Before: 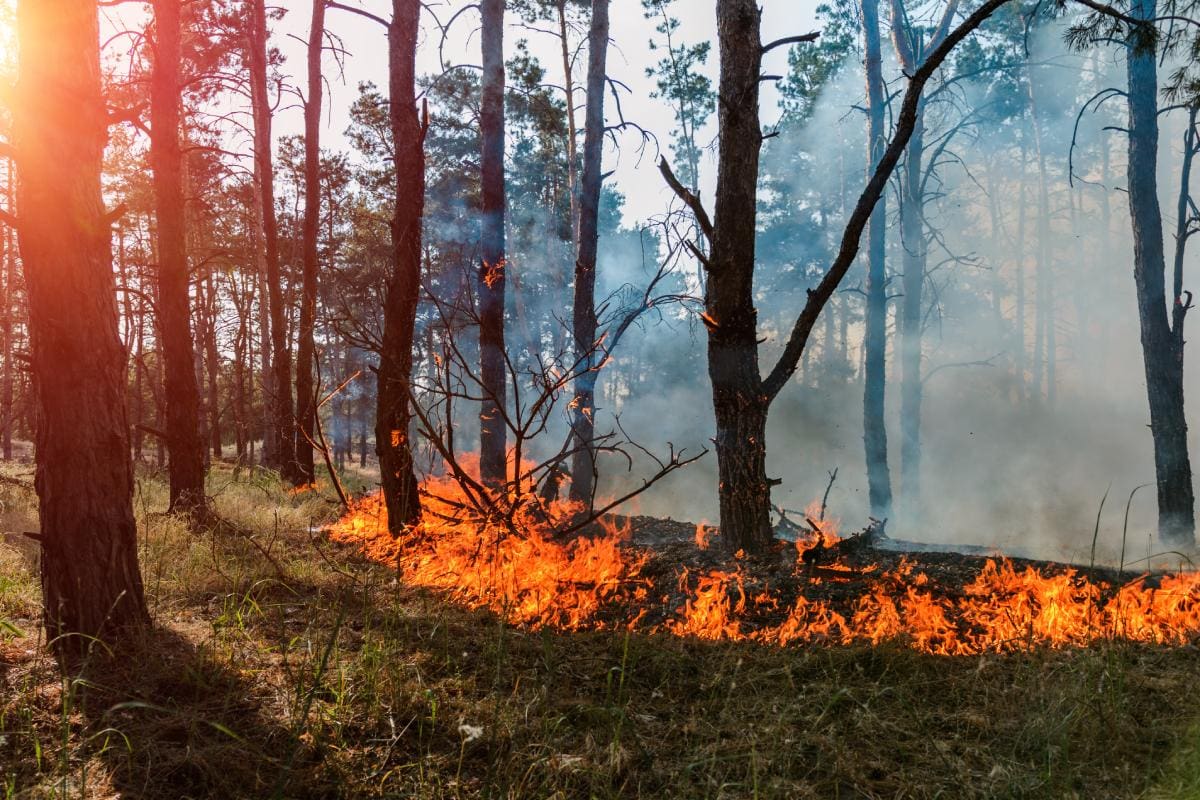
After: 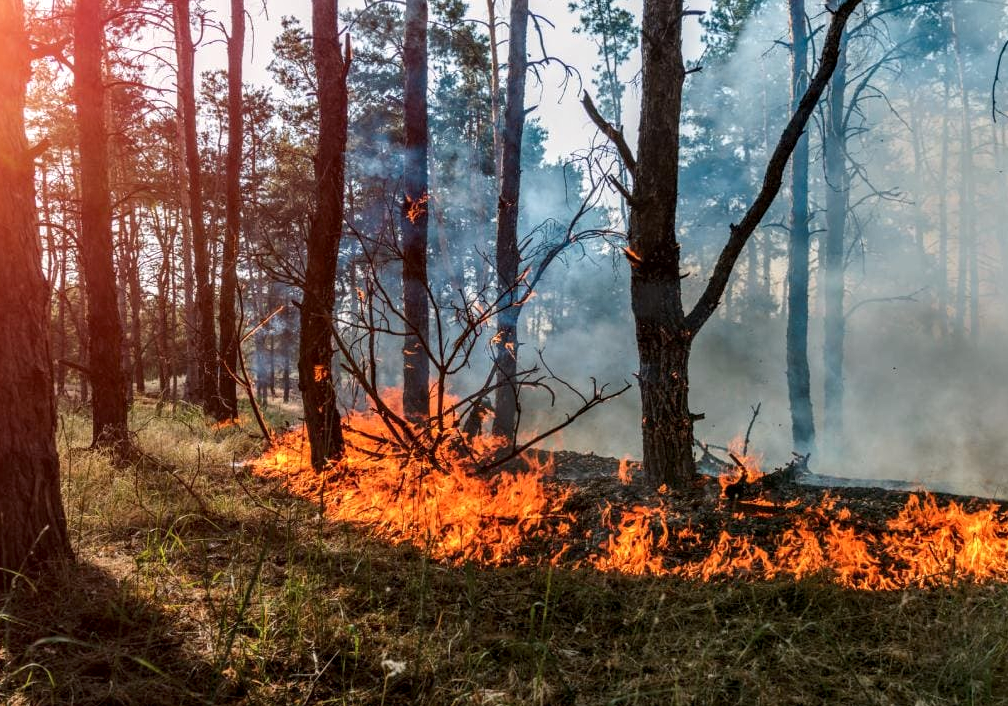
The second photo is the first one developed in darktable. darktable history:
crop: left 6.446%, top 8.188%, right 9.538%, bottom 3.548%
local contrast: detail 130%
